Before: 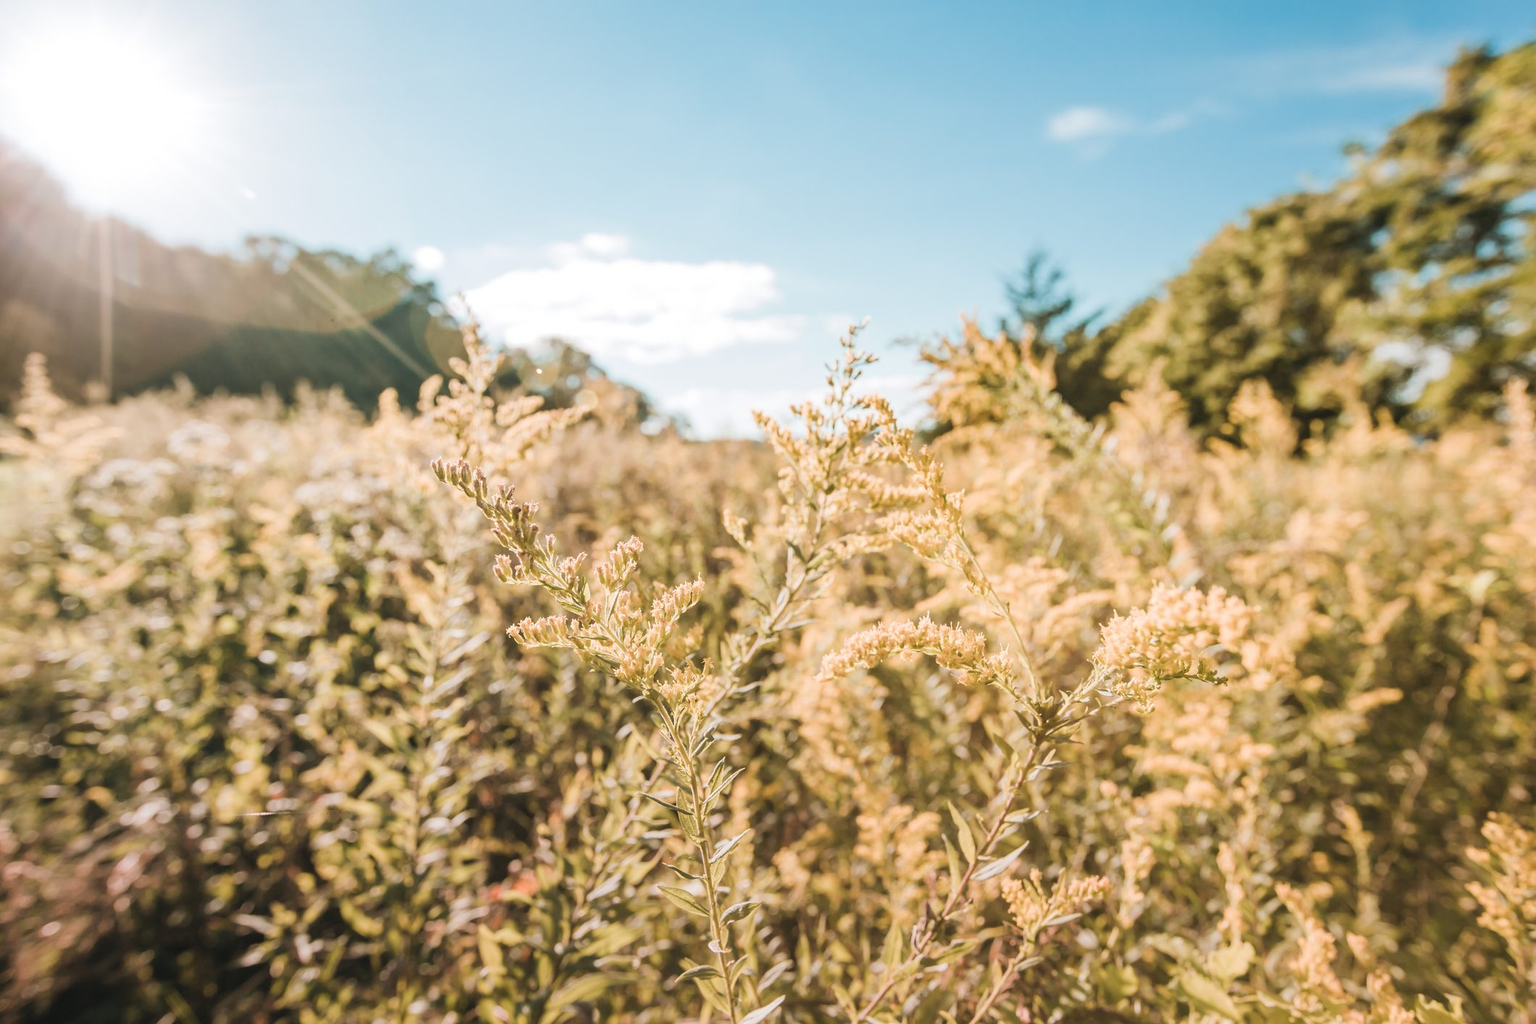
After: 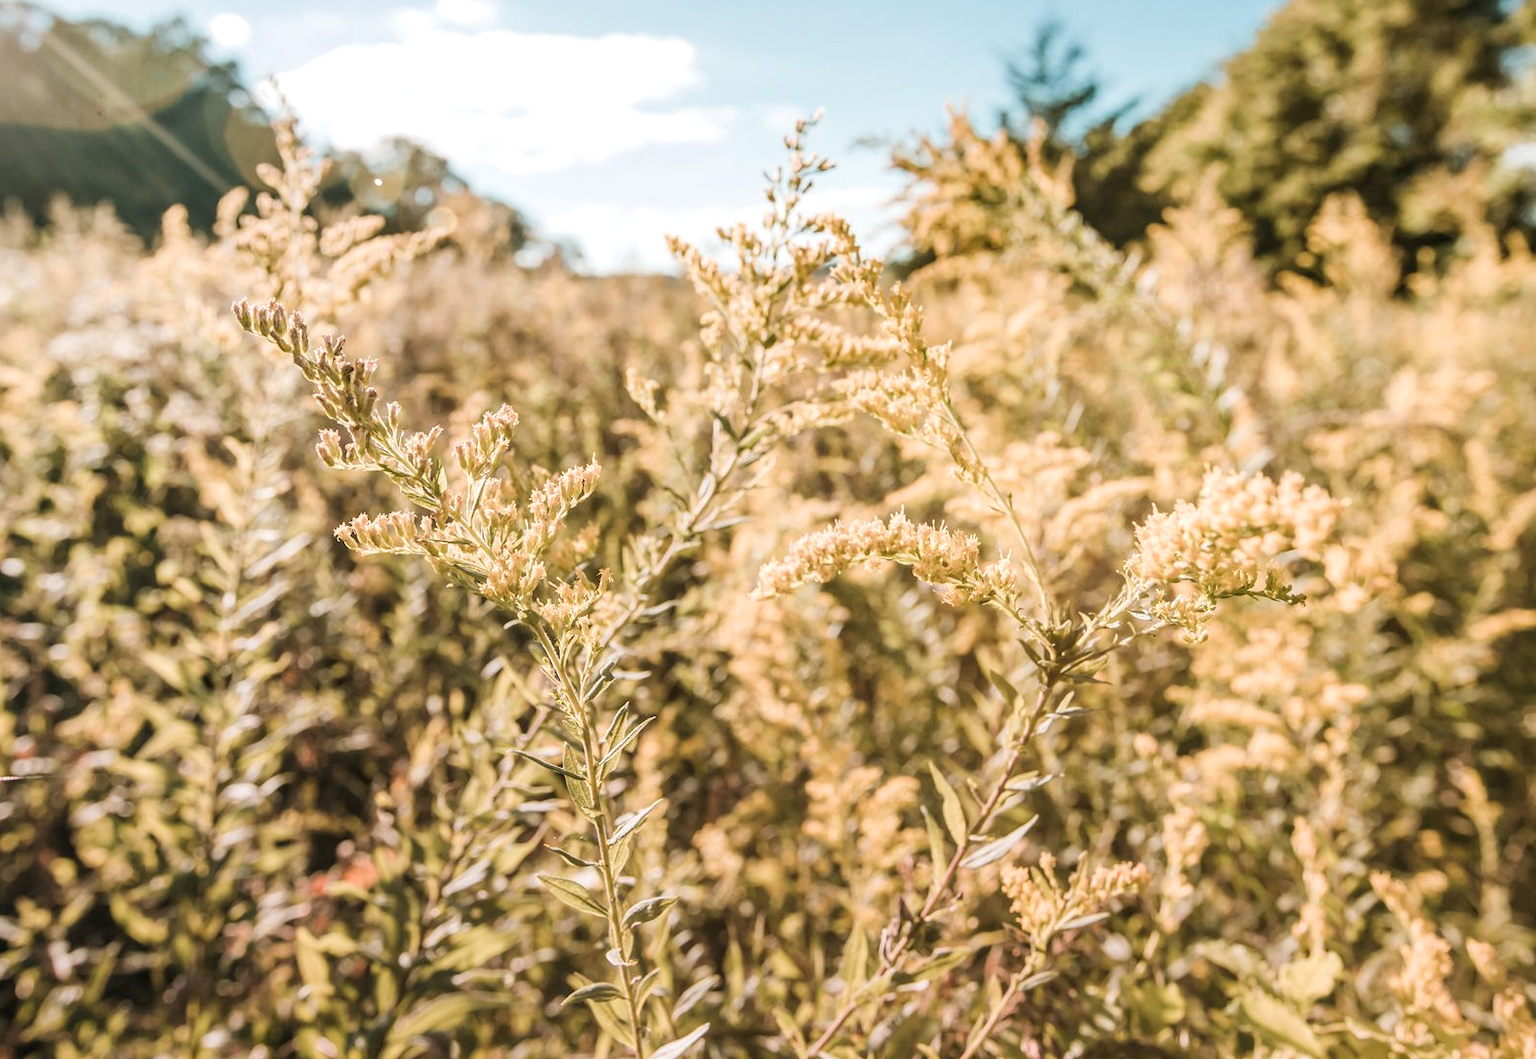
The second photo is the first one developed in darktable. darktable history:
crop: left 16.862%, top 23.085%, right 8.925%
local contrast: highlights 90%, shadows 78%
